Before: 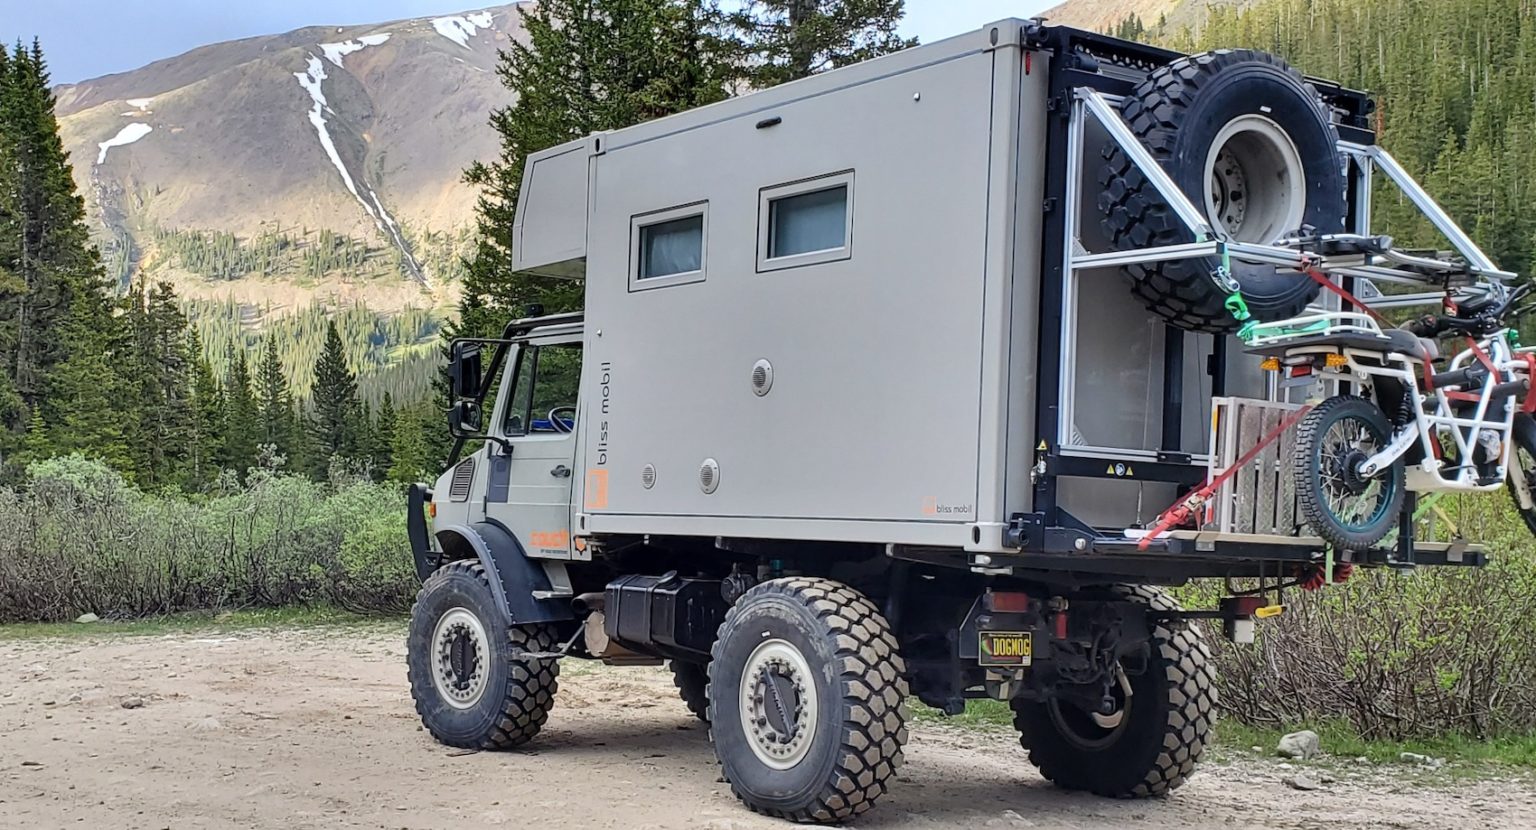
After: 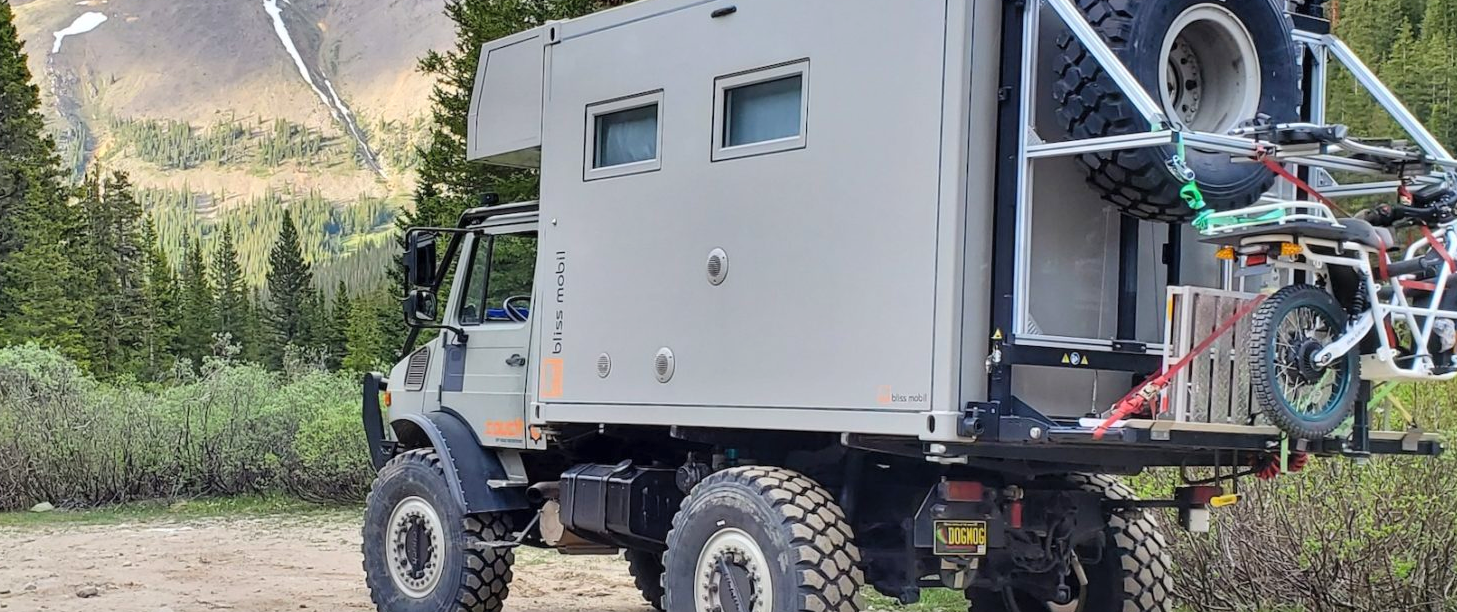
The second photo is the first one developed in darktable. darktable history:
crop and rotate: left 2.951%, top 13.4%, right 2.132%, bottom 12.765%
contrast brightness saturation: contrast 0.026, brightness 0.07, saturation 0.123
